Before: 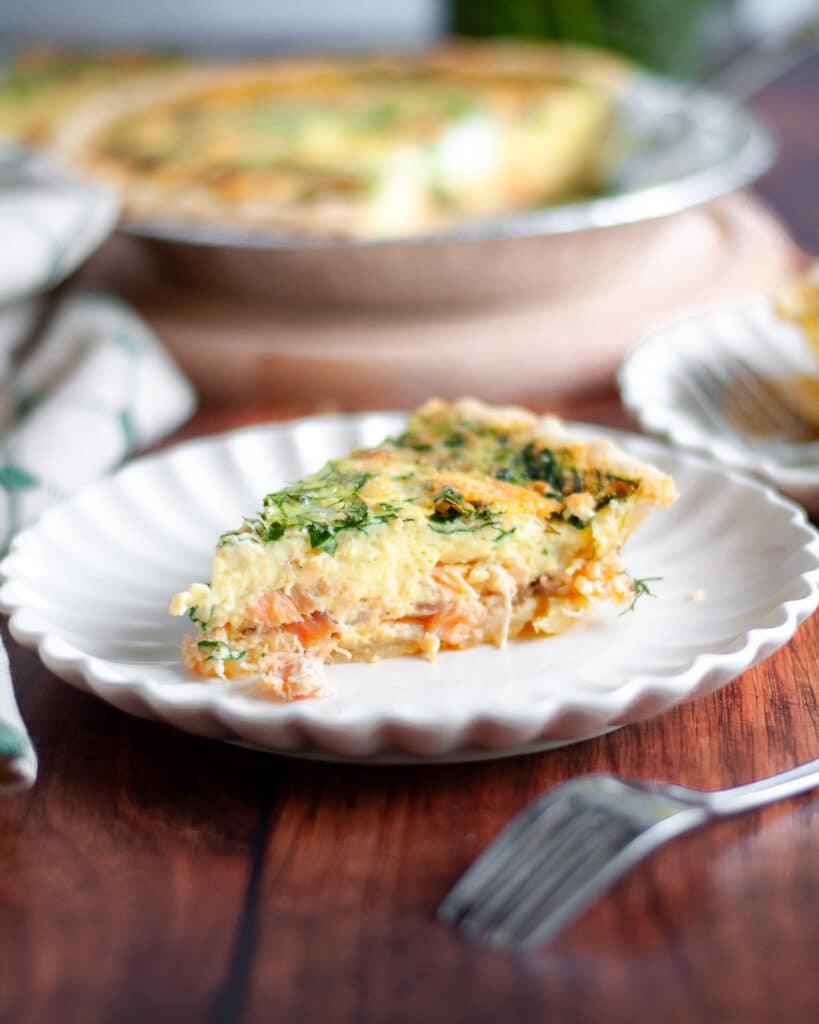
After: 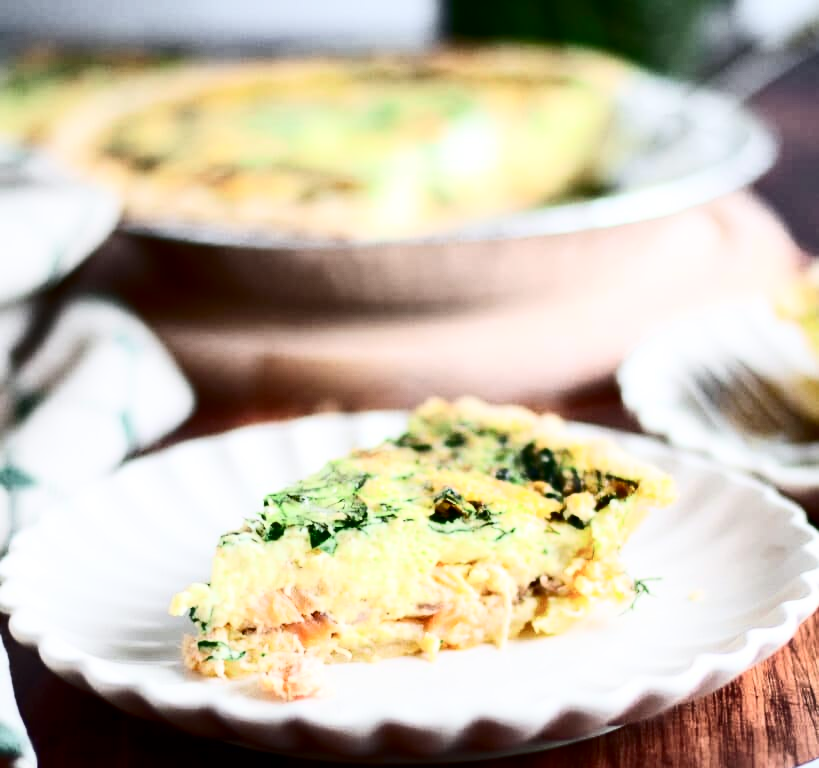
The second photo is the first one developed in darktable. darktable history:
contrast brightness saturation: contrast 0.509, saturation -0.091
crop: bottom 24.993%
color zones: curves: ch2 [(0, 0.5) (0.143, 0.517) (0.286, 0.571) (0.429, 0.522) (0.571, 0.5) (0.714, 0.5) (0.857, 0.5) (1, 0.5)]
